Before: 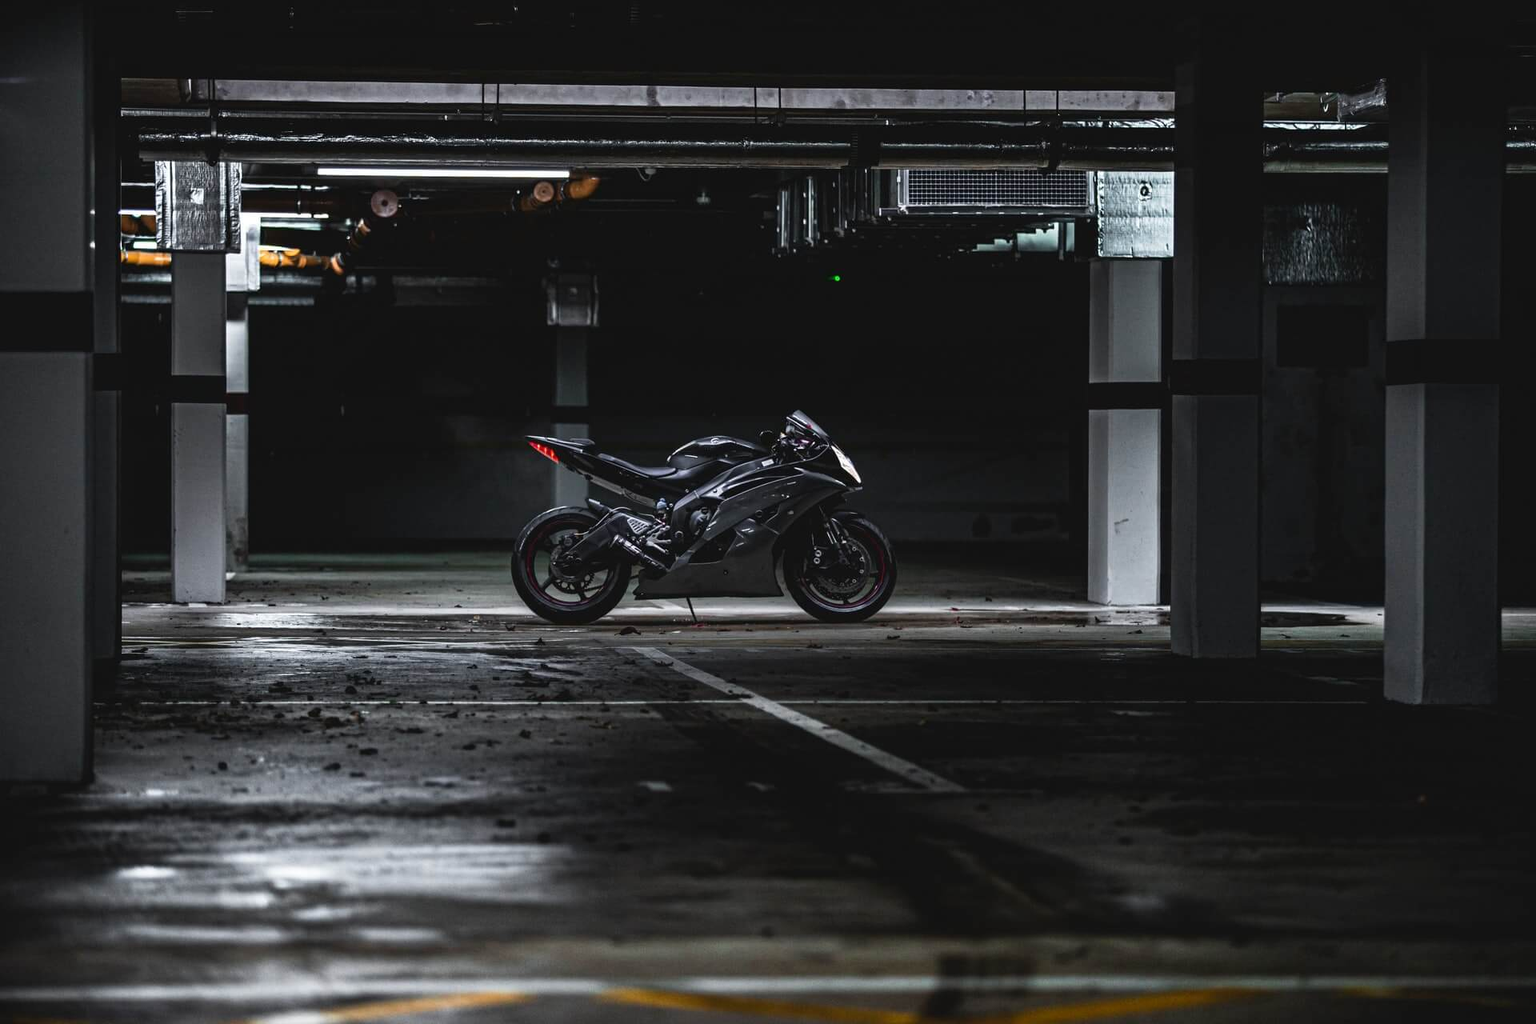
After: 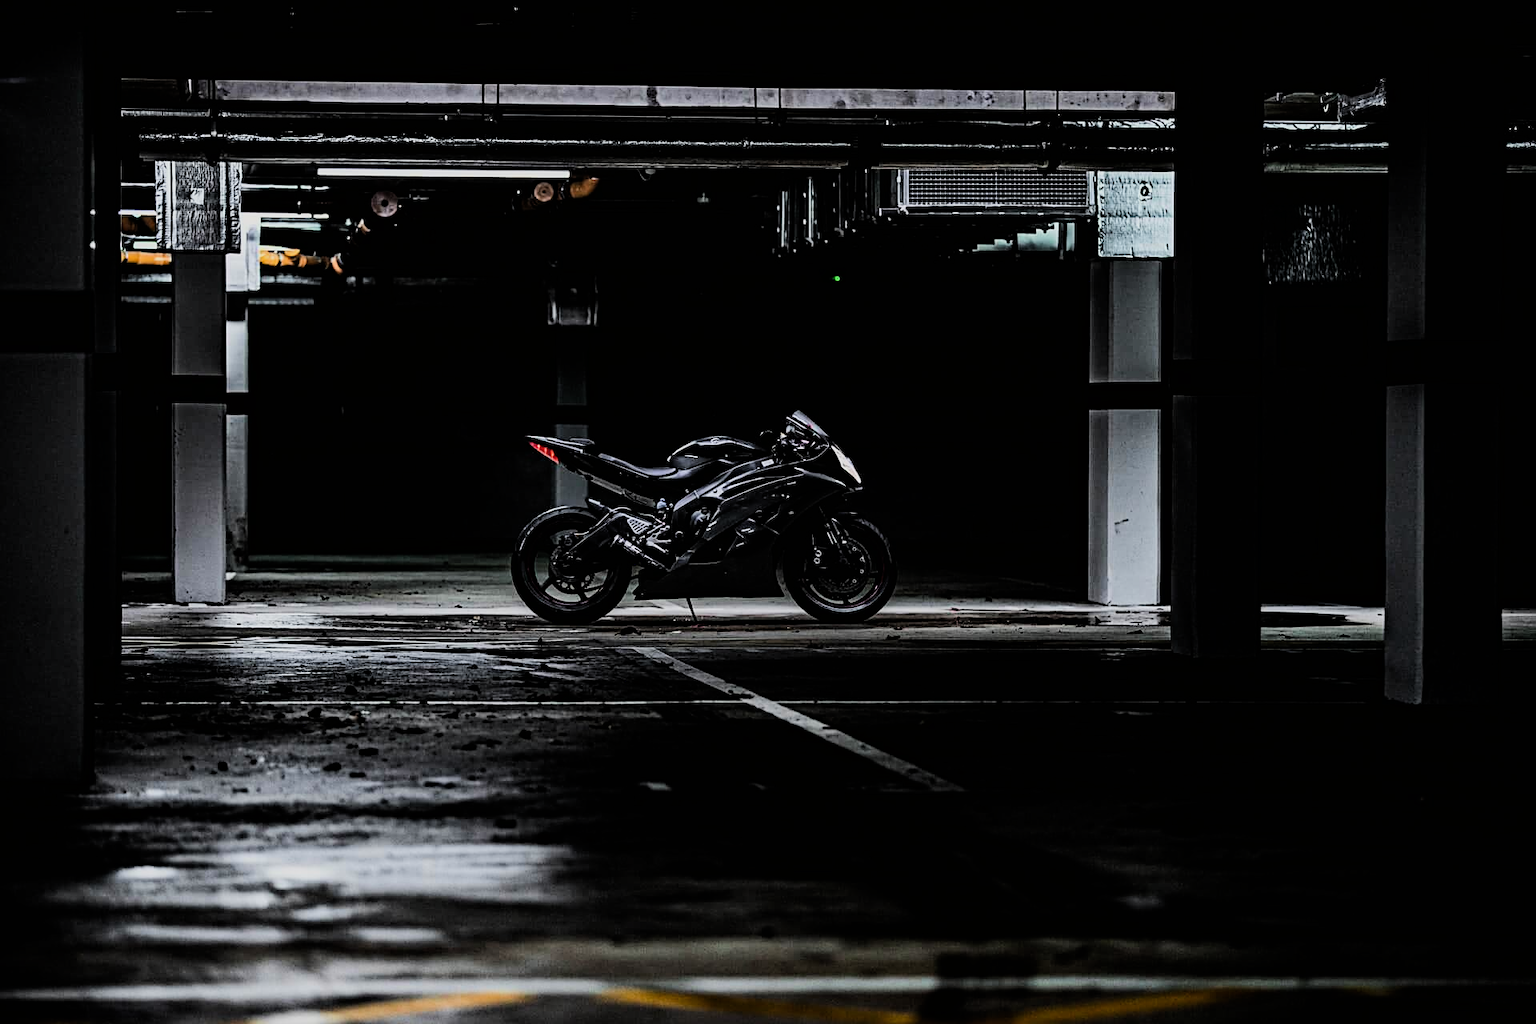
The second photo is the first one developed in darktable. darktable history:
sharpen: on, module defaults
filmic rgb: black relative exposure -6.15 EV, white relative exposure 6.96 EV, hardness 2.23, color science v6 (2022)
tone equalizer: -8 EV -0.75 EV, -7 EV -0.7 EV, -6 EV -0.6 EV, -5 EV -0.4 EV, -3 EV 0.4 EV, -2 EV 0.6 EV, -1 EV 0.7 EV, +0 EV 0.75 EV, edges refinement/feathering 500, mask exposure compensation -1.57 EV, preserve details no
haze removal: compatibility mode true, adaptive false
